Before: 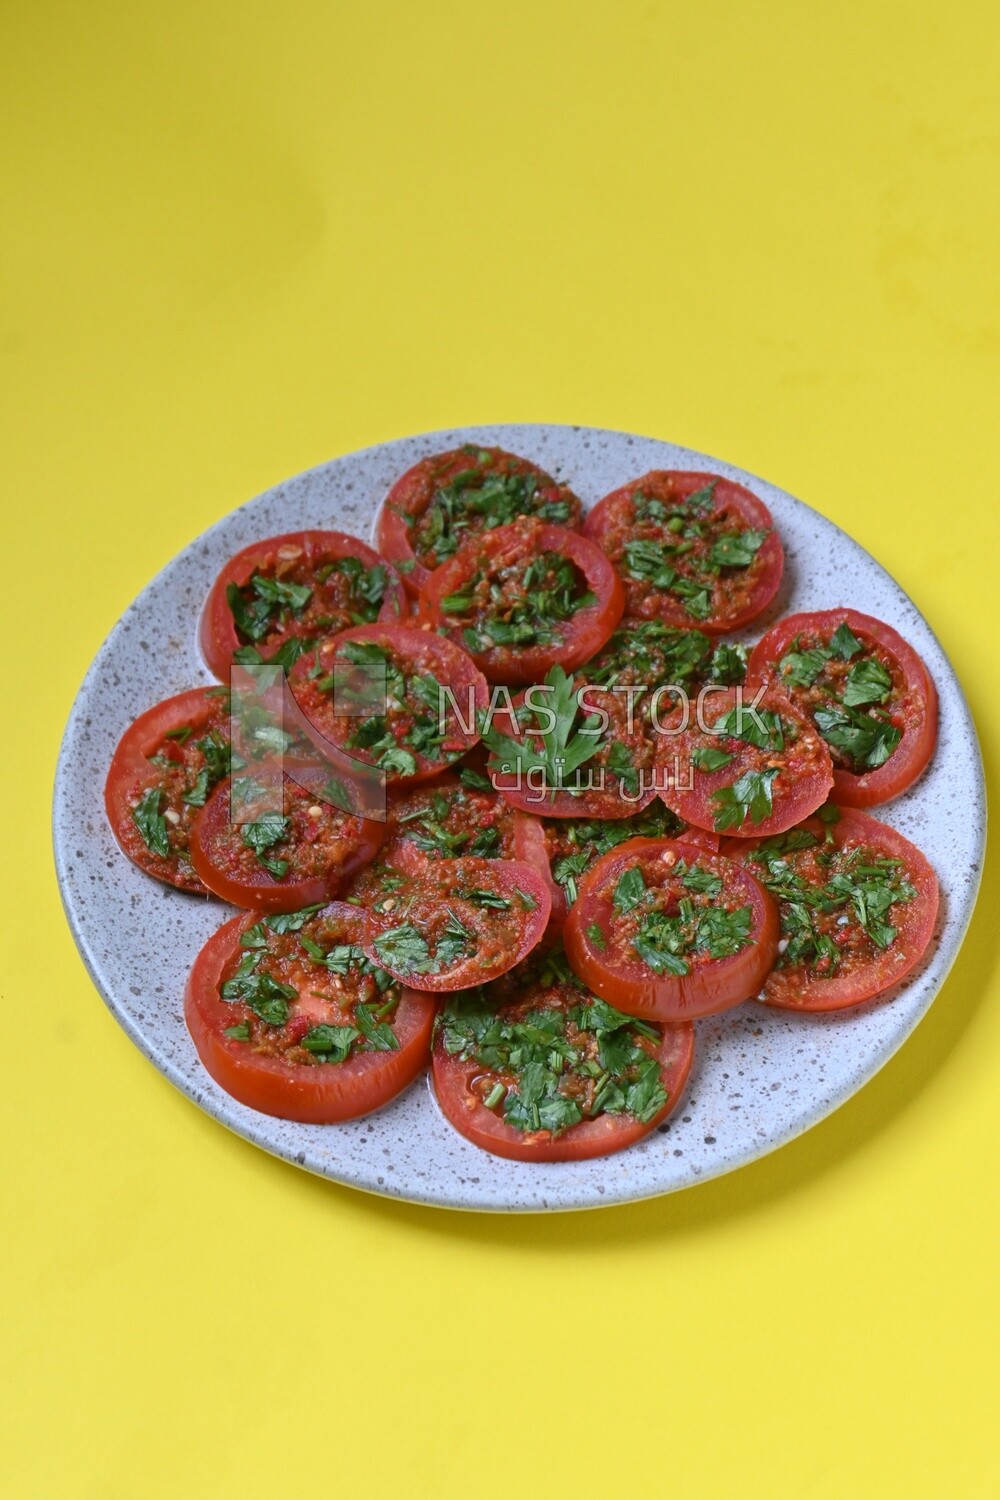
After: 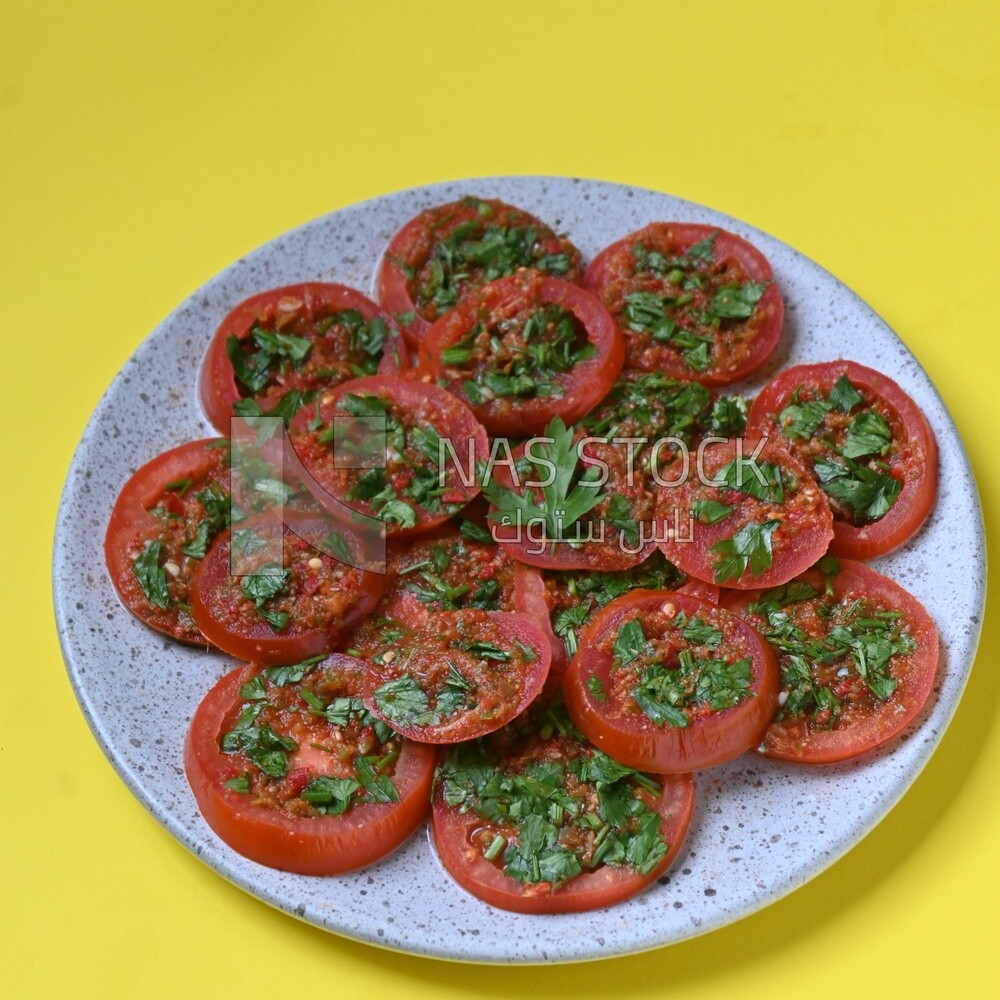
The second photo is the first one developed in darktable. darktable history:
crop: top 16.559%, bottom 16.742%
